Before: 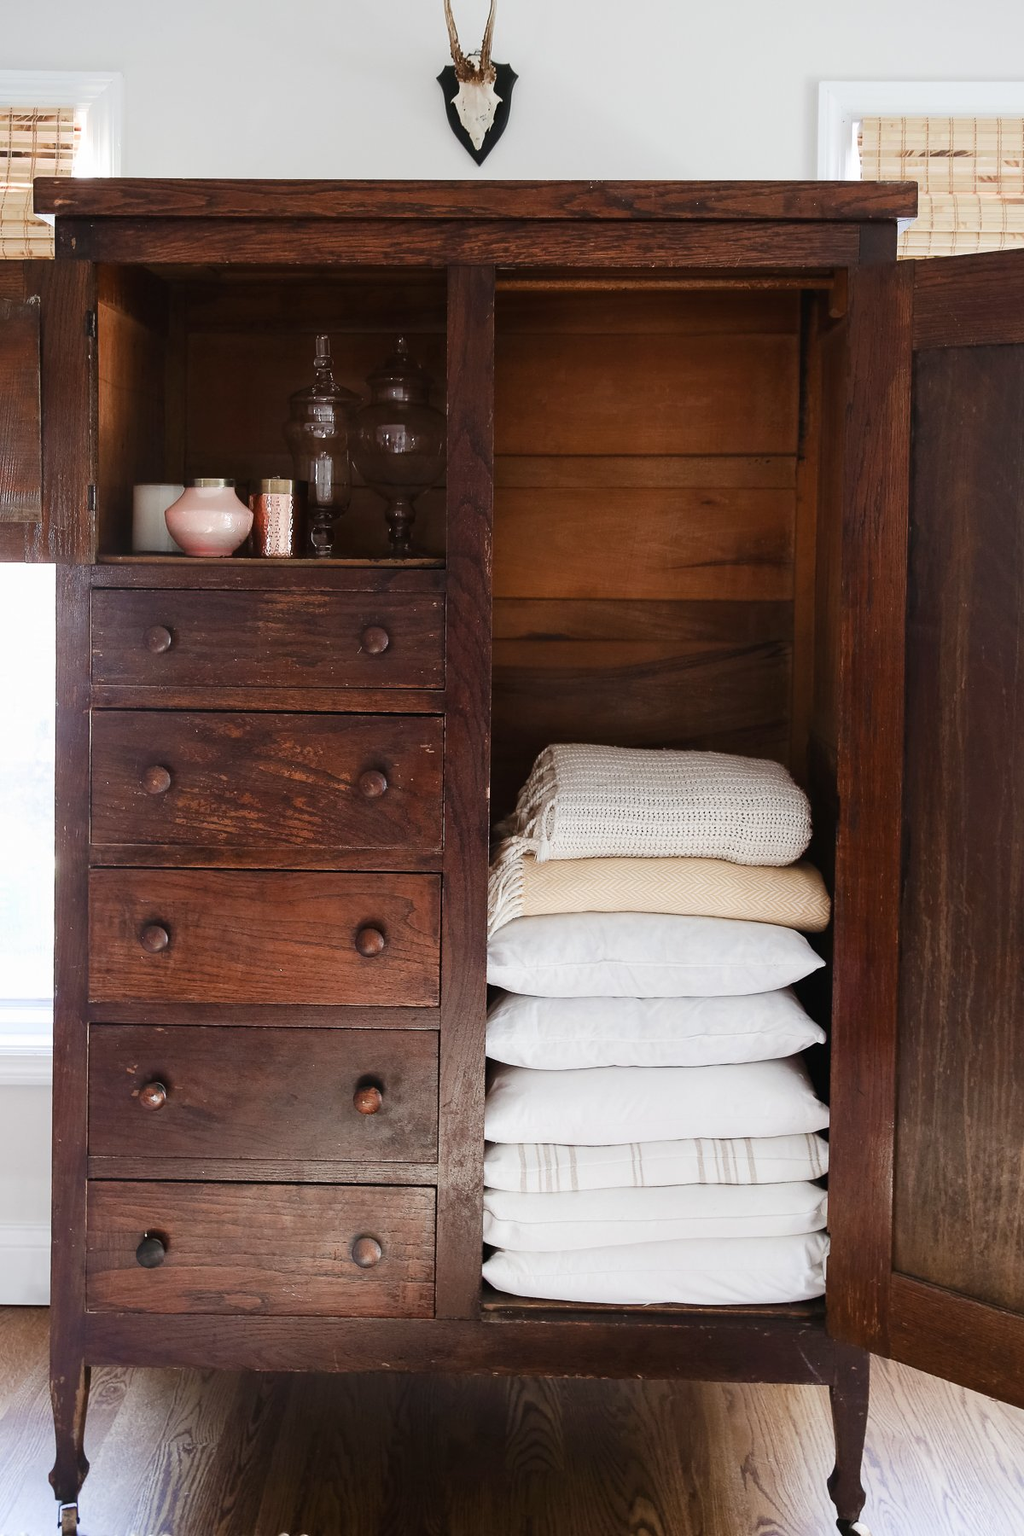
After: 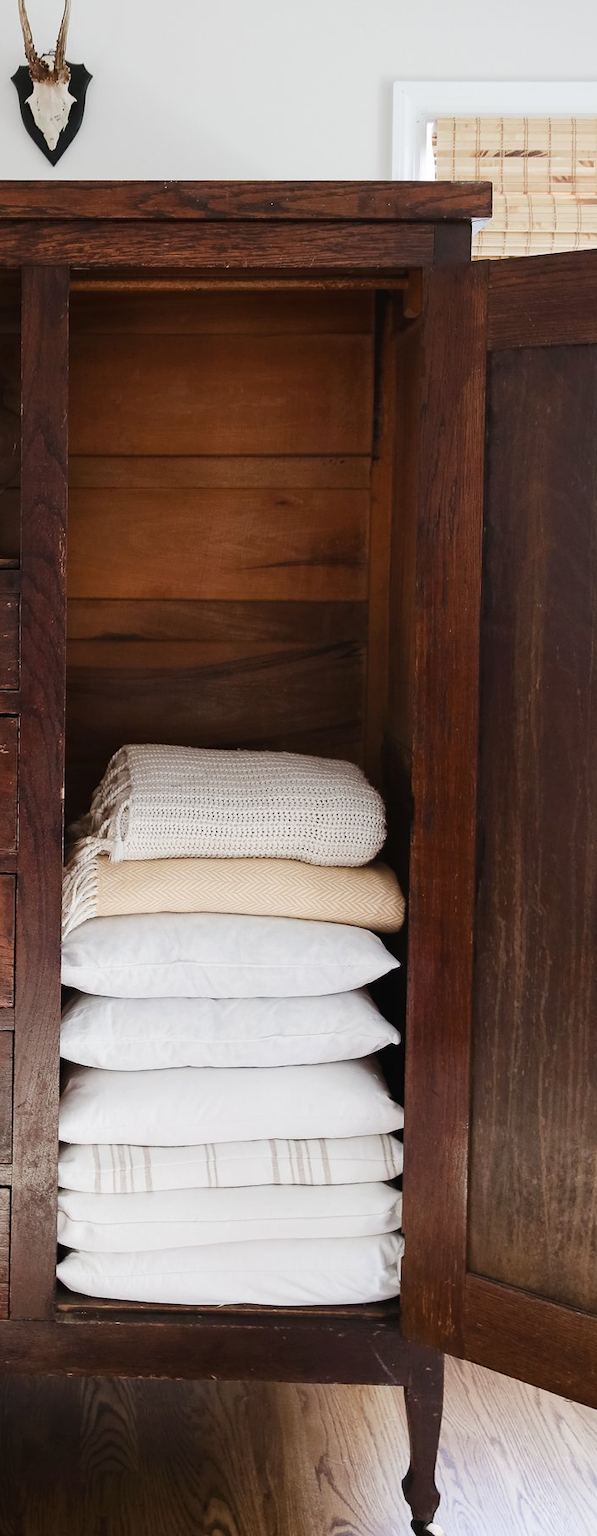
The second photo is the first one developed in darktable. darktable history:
crop: left 41.656%
